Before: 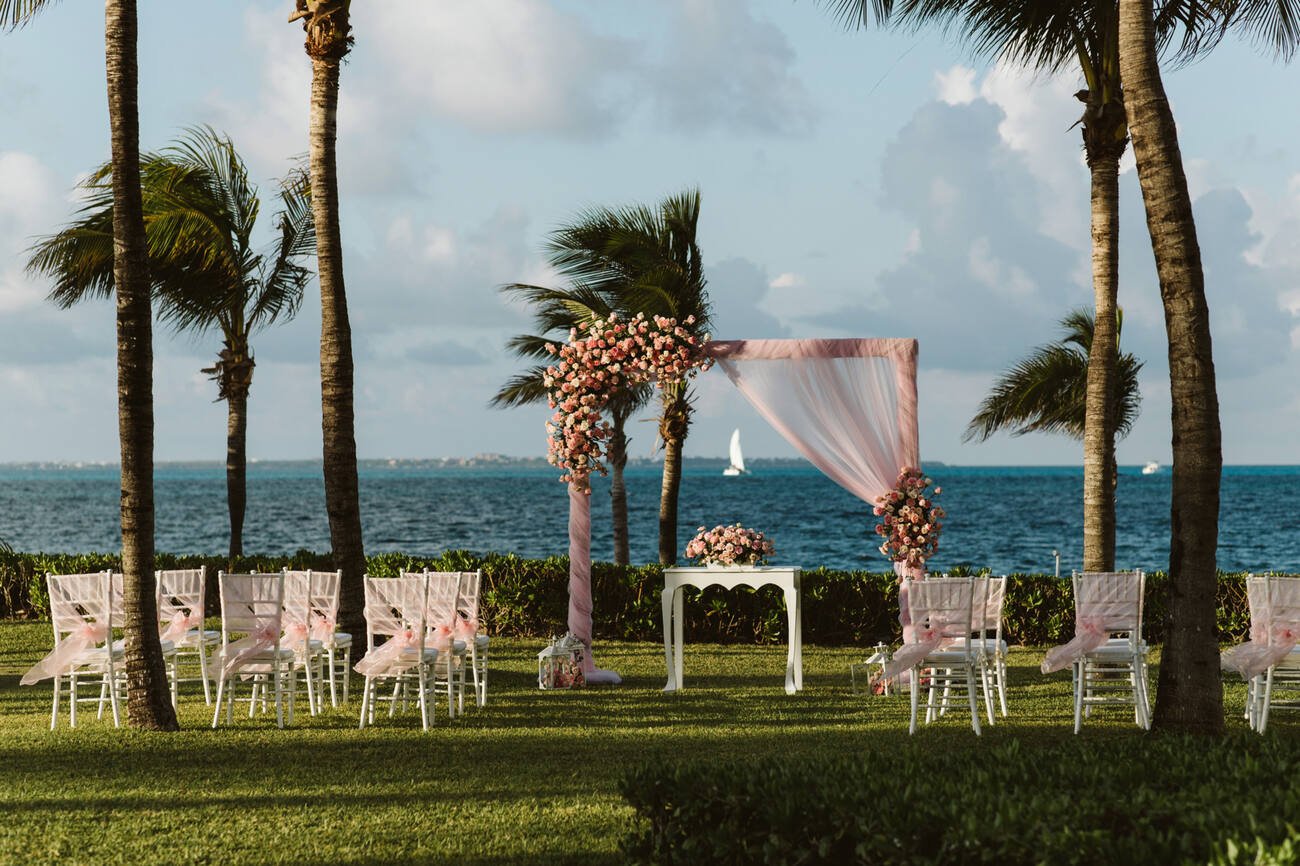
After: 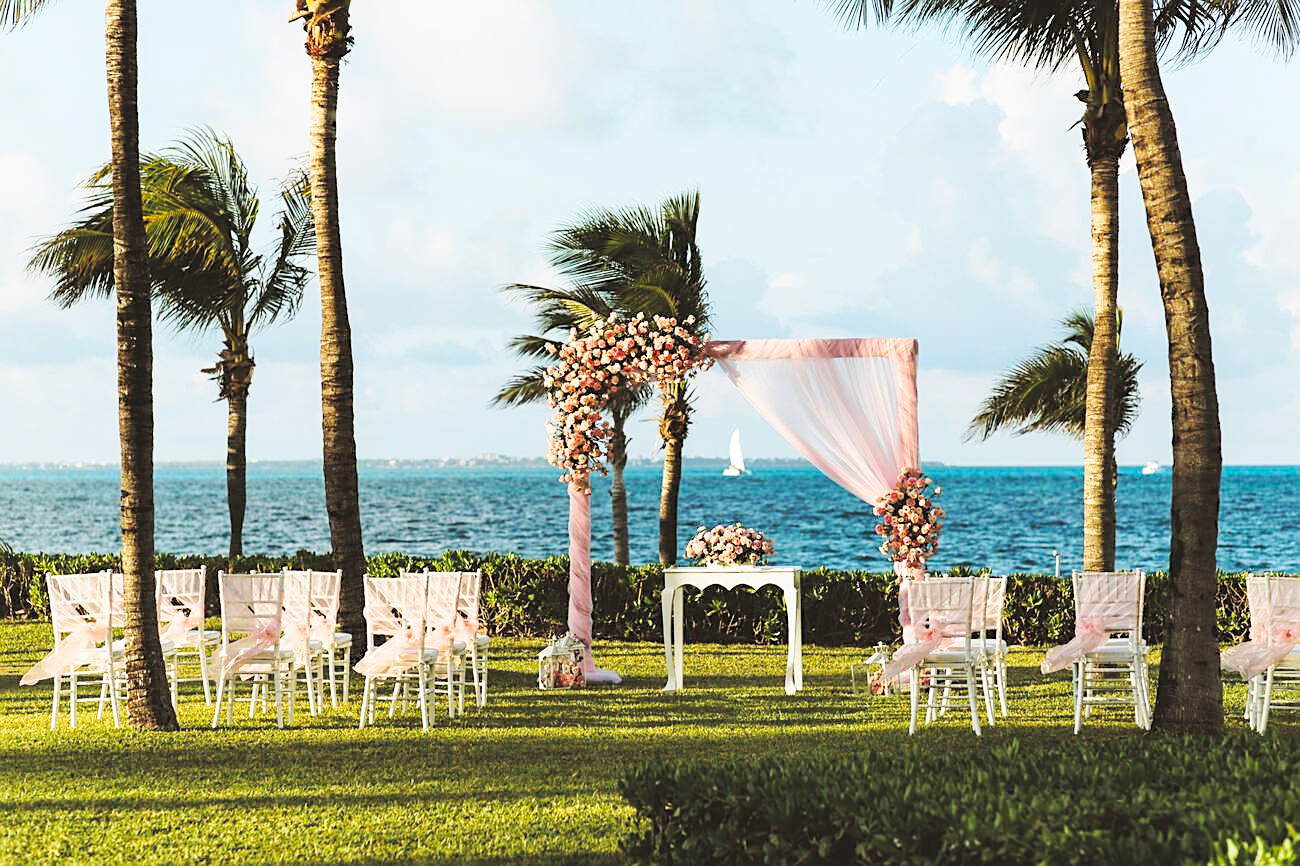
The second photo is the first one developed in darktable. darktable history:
contrast brightness saturation: brightness 0.28
color balance: output saturation 110%
base curve: curves: ch0 [(0, 0) (0.028, 0.03) (0.121, 0.232) (0.46, 0.748) (0.859, 0.968) (1, 1)], preserve colors none
sharpen: on, module defaults
